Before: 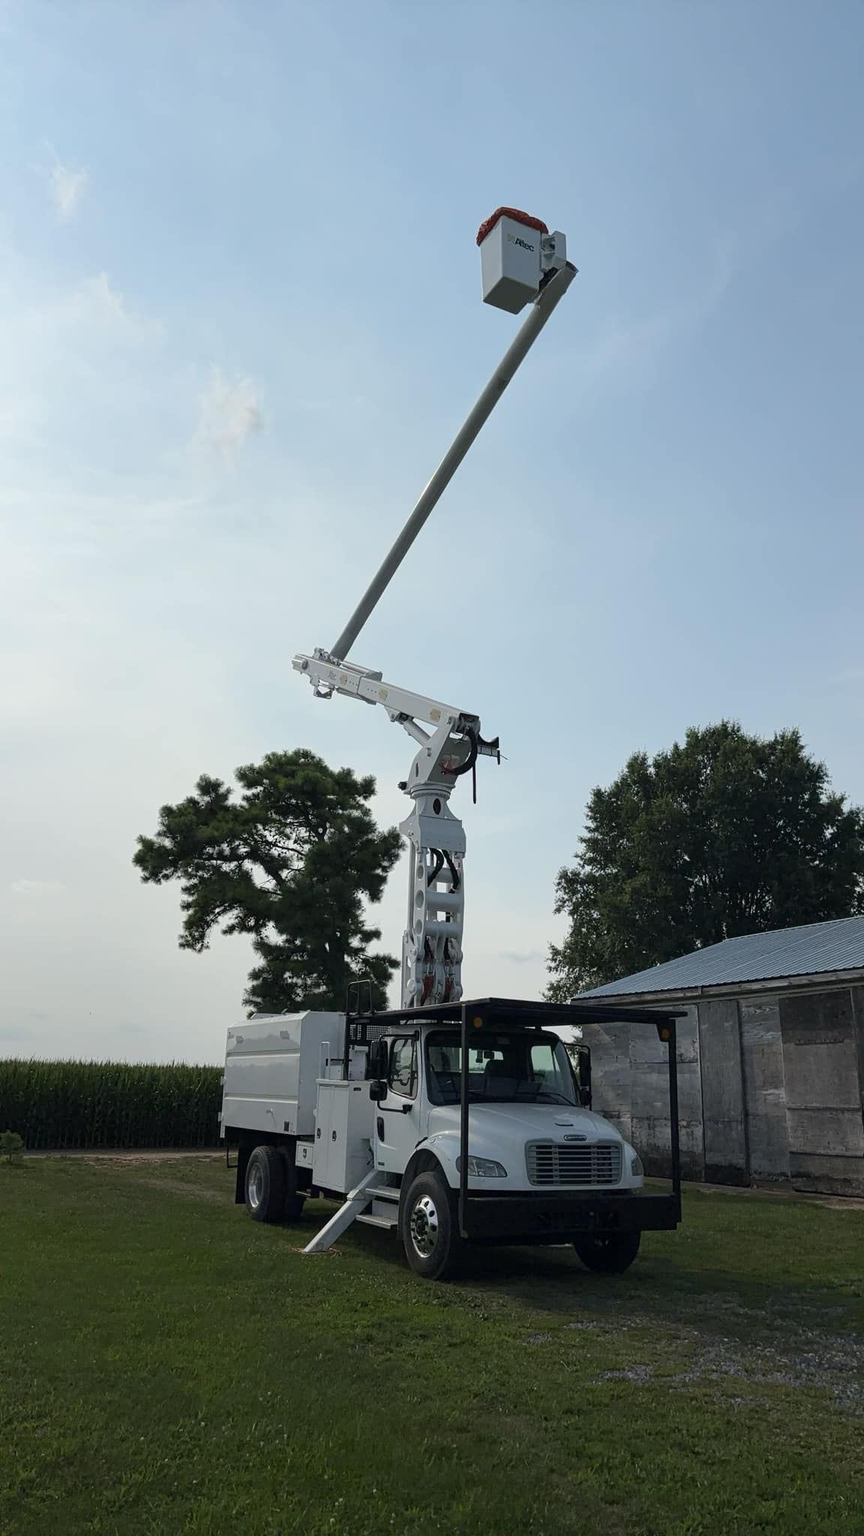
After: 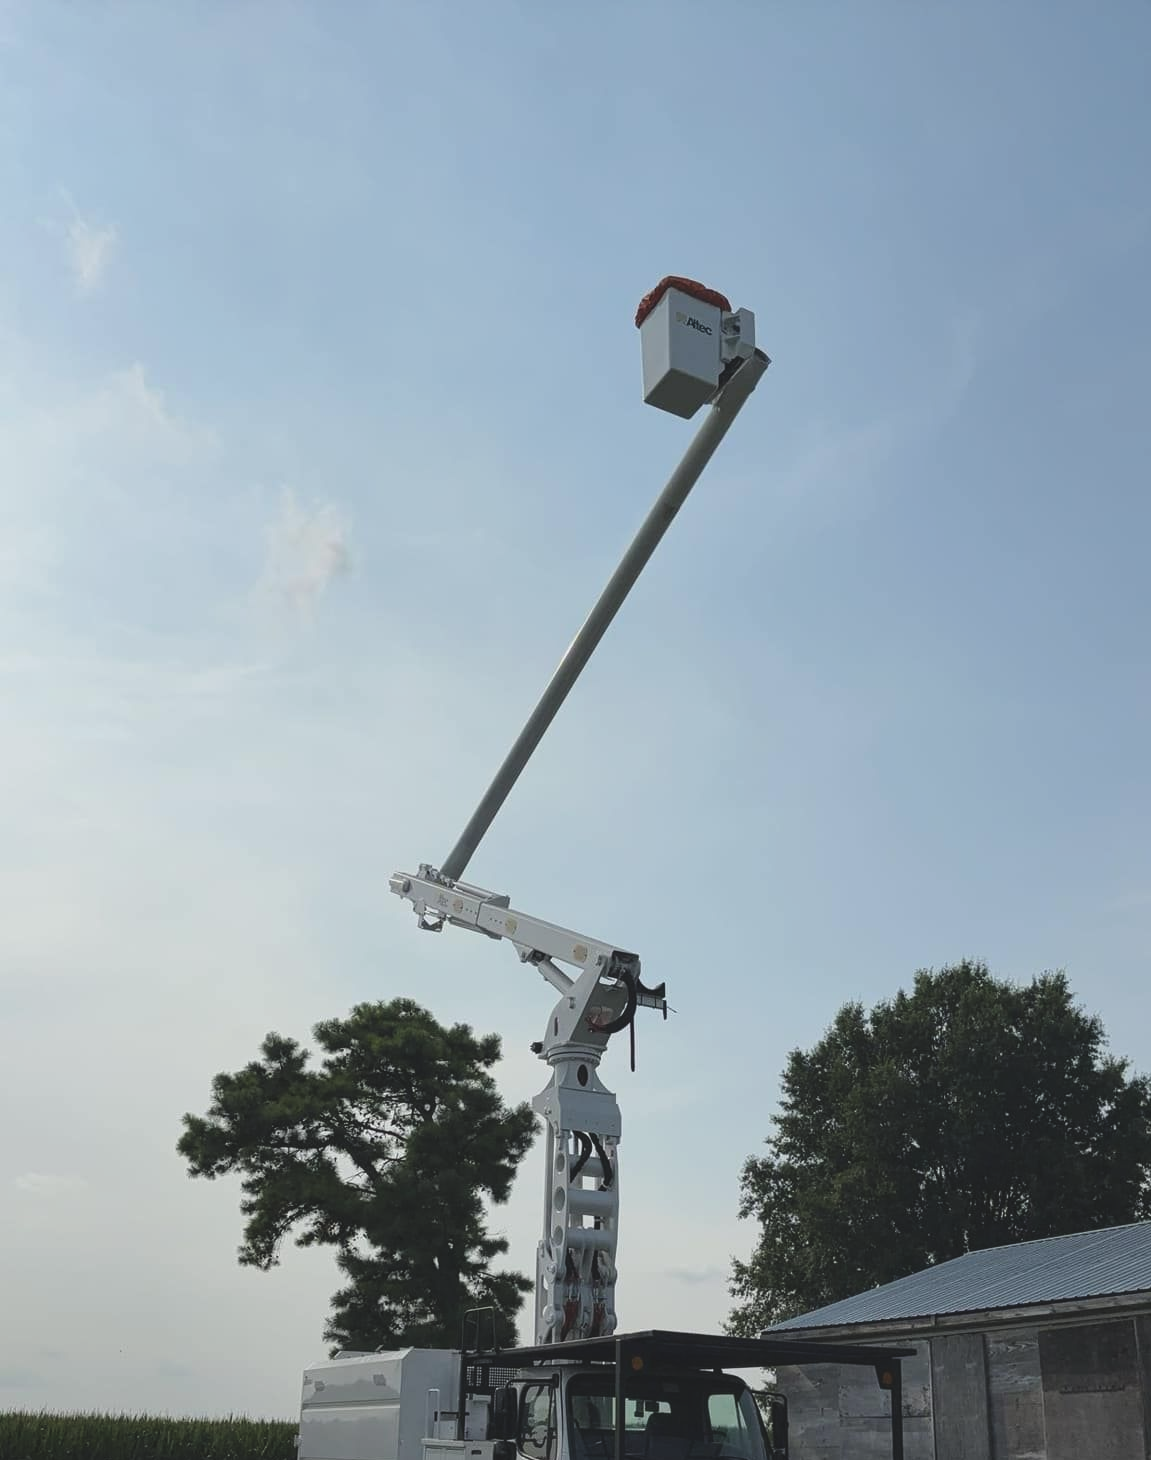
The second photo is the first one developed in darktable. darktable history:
exposure: black level correction -0.013, exposure -0.186 EV, compensate highlight preservation false
crop: right 0.001%, bottom 28.701%
